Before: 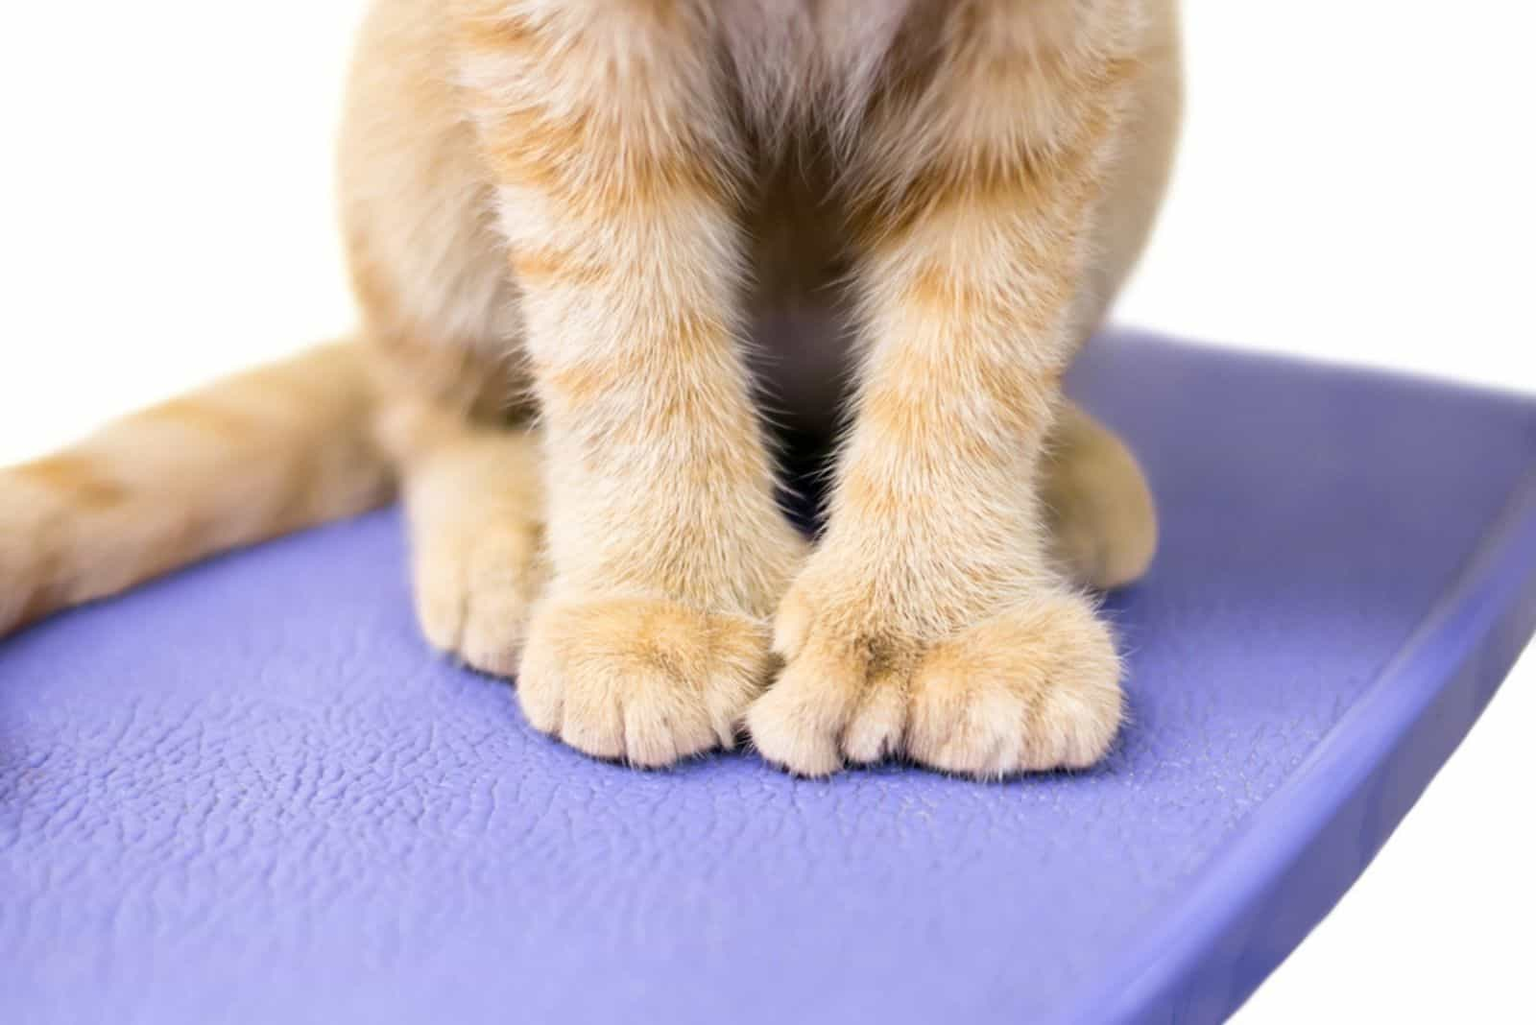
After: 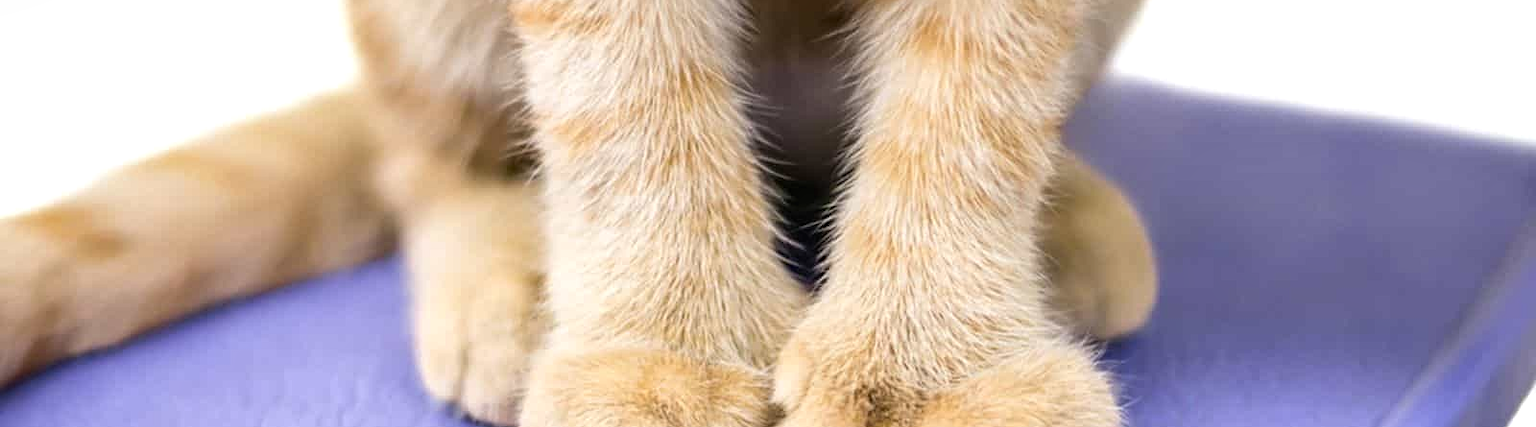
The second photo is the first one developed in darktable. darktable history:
sharpen: amount 0.207
local contrast: detail 130%
crop and rotate: top 24.399%, bottom 33.911%
